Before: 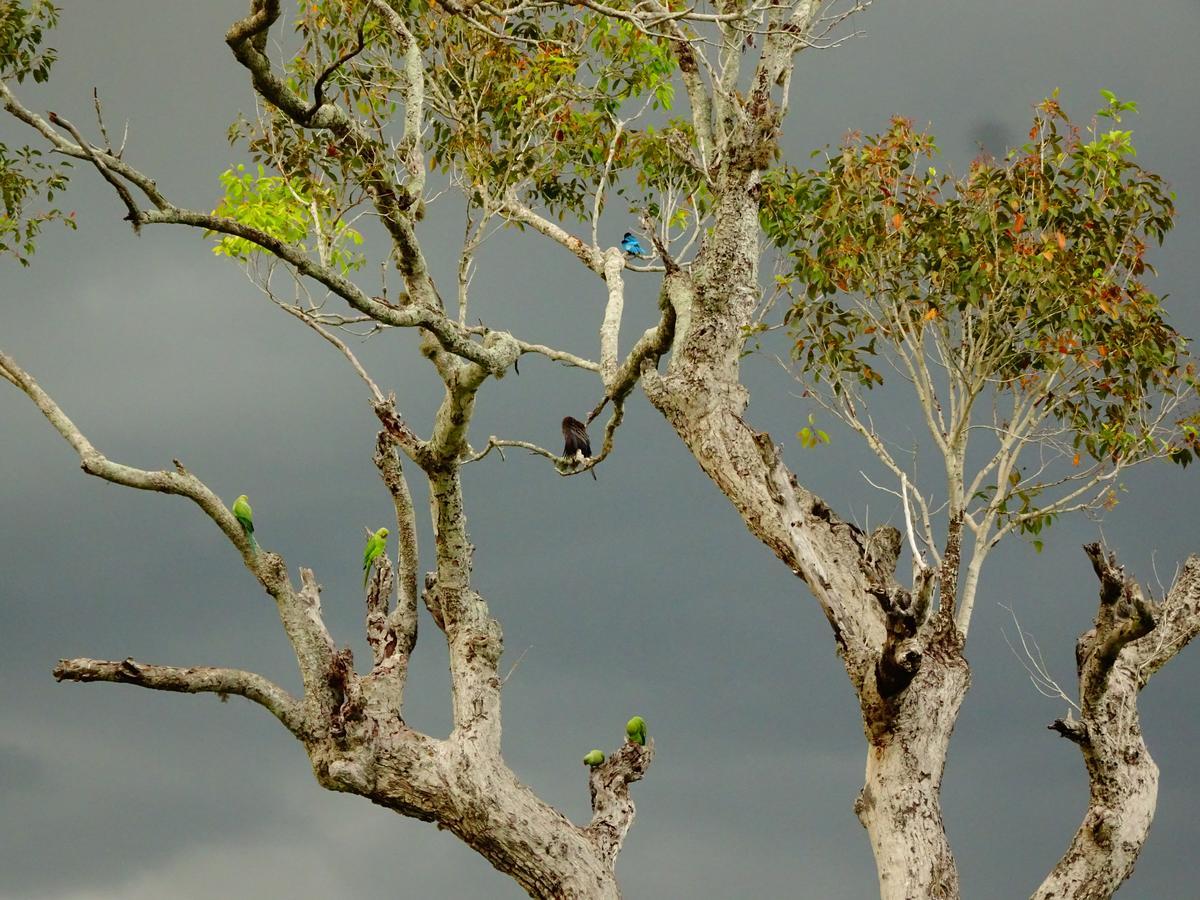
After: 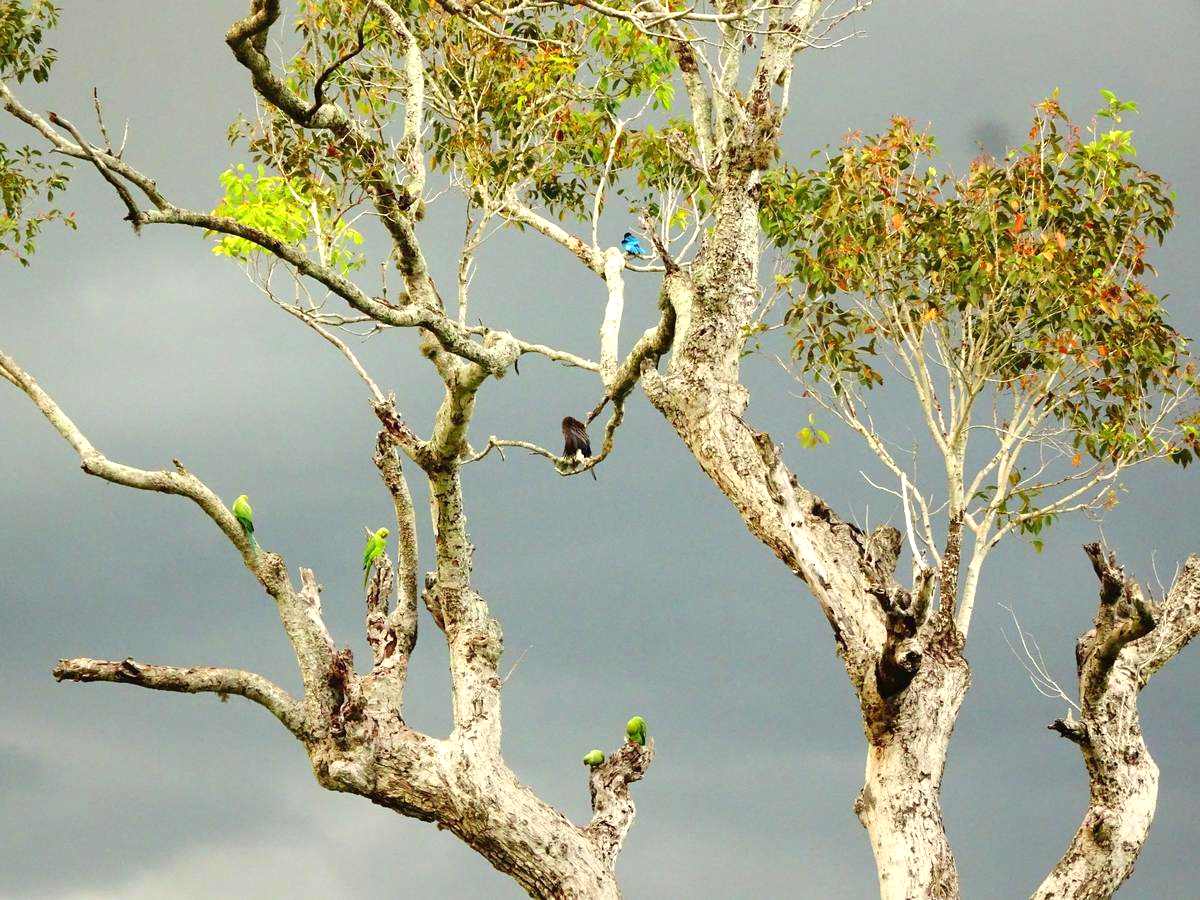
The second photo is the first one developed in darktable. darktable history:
exposure: black level correction 0, exposure 0.954 EV, compensate highlight preservation false
